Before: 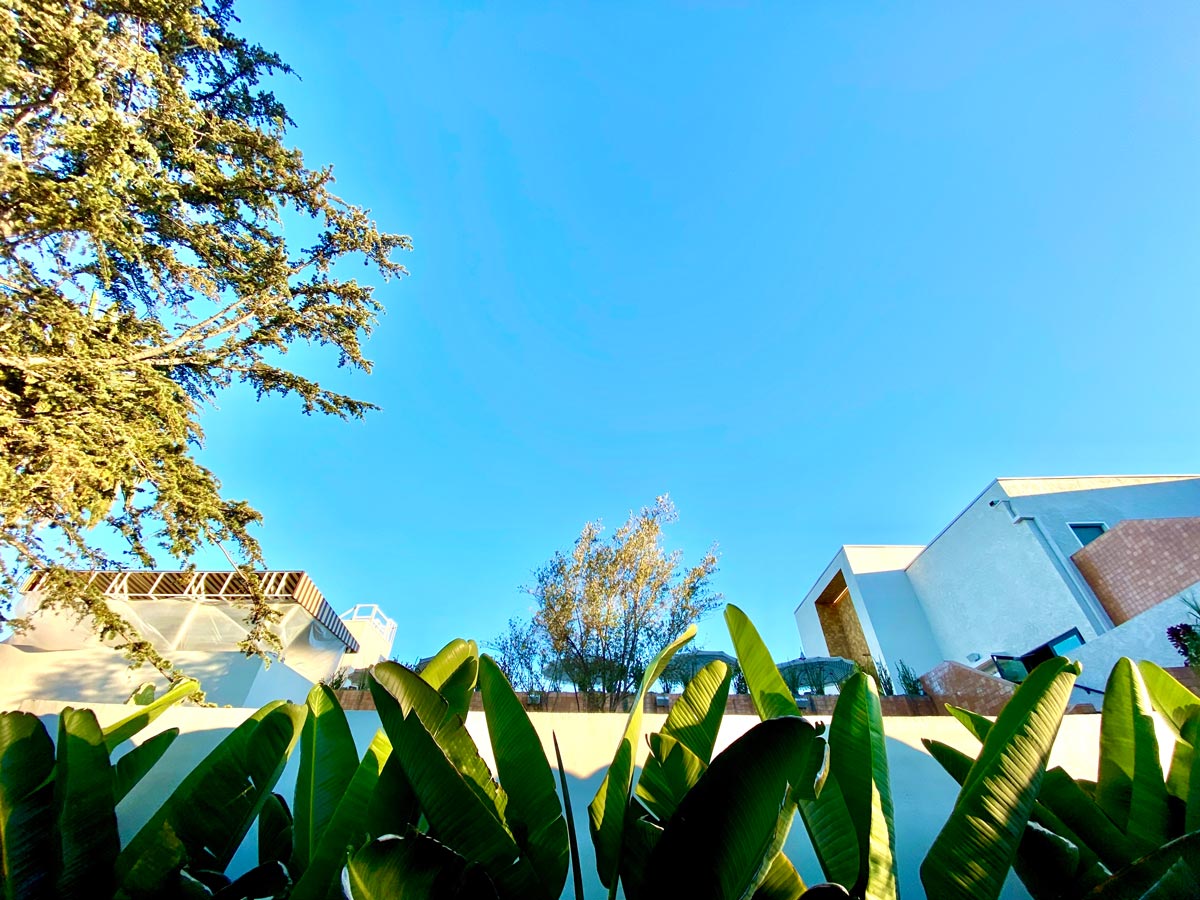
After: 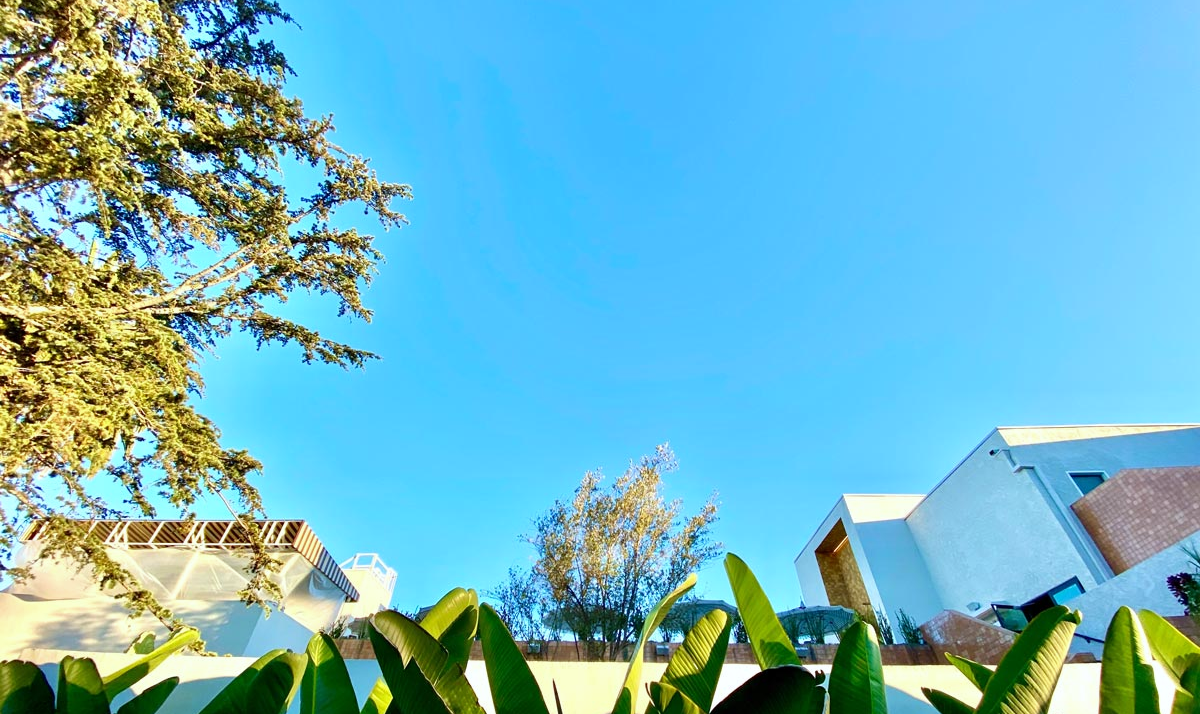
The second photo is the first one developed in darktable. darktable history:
white balance: red 0.982, blue 1.018
crop and rotate: top 5.667%, bottom 14.937%
